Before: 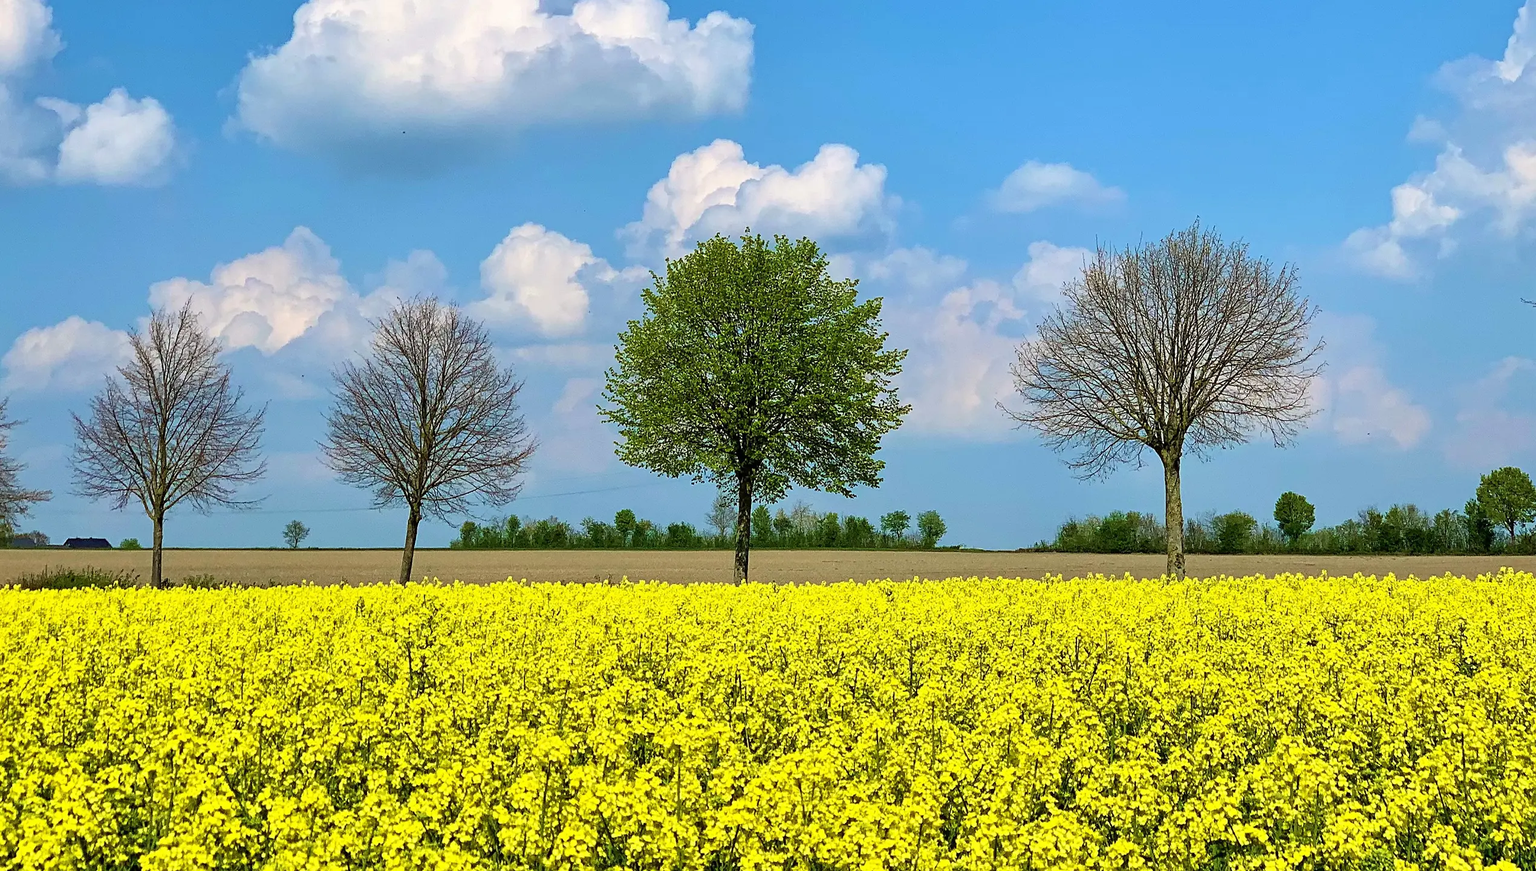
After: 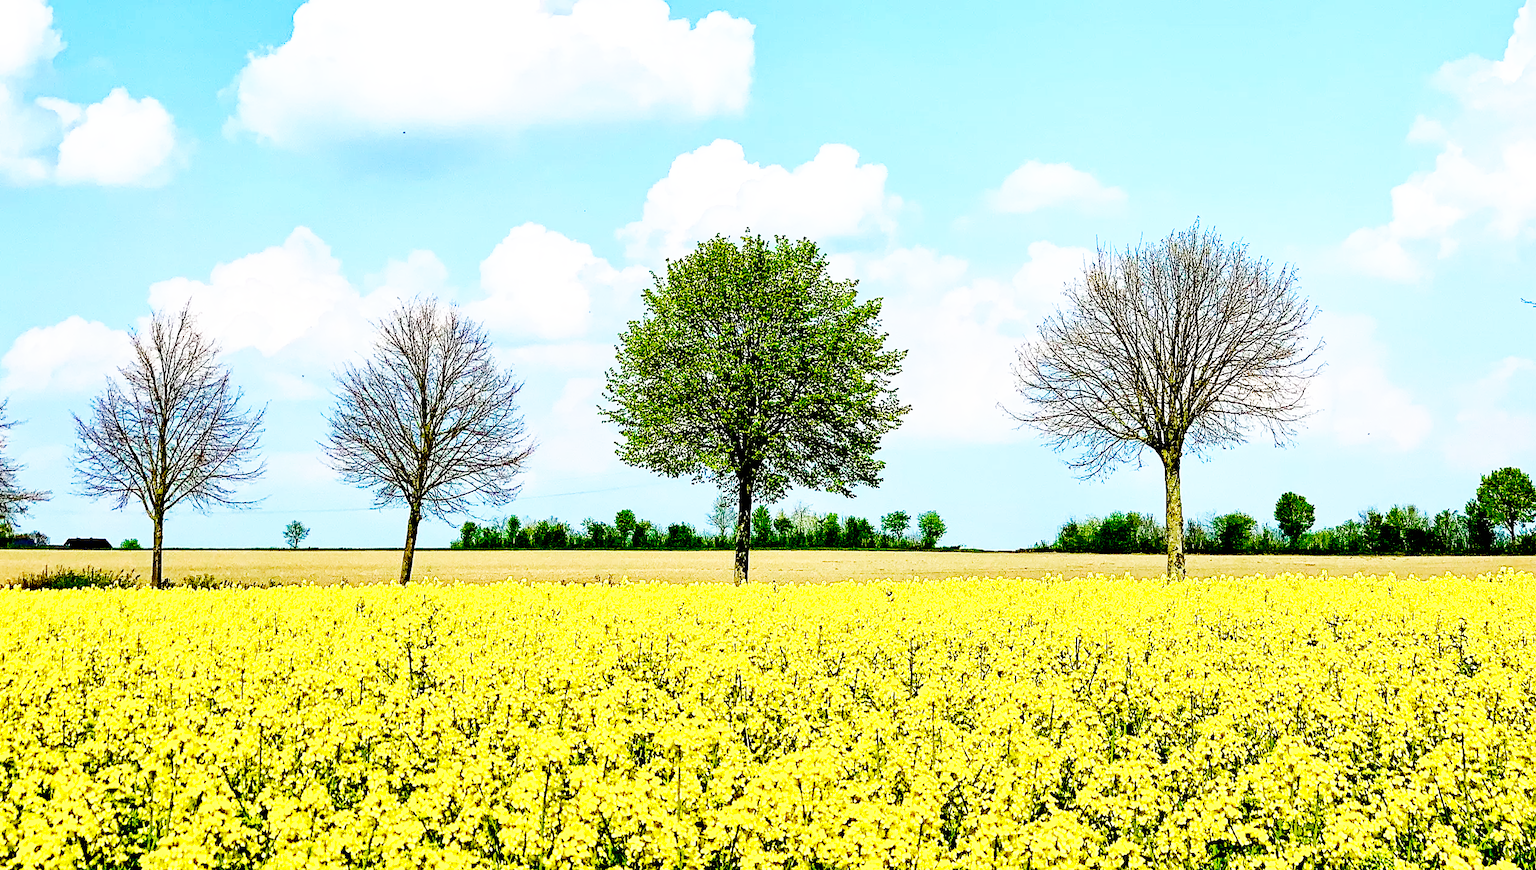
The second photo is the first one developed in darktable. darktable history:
exposure: black level correction 0.04, exposure 0.498 EV, compensate highlight preservation false
base curve: curves: ch0 [(0, 0) (0.007, 0.004) (0.027, 0.03) (0.046, 0.07) (0.207, 0.54) (0.442, 0.872) (0.673, 0.972) (1, 1)], preserve colors none
